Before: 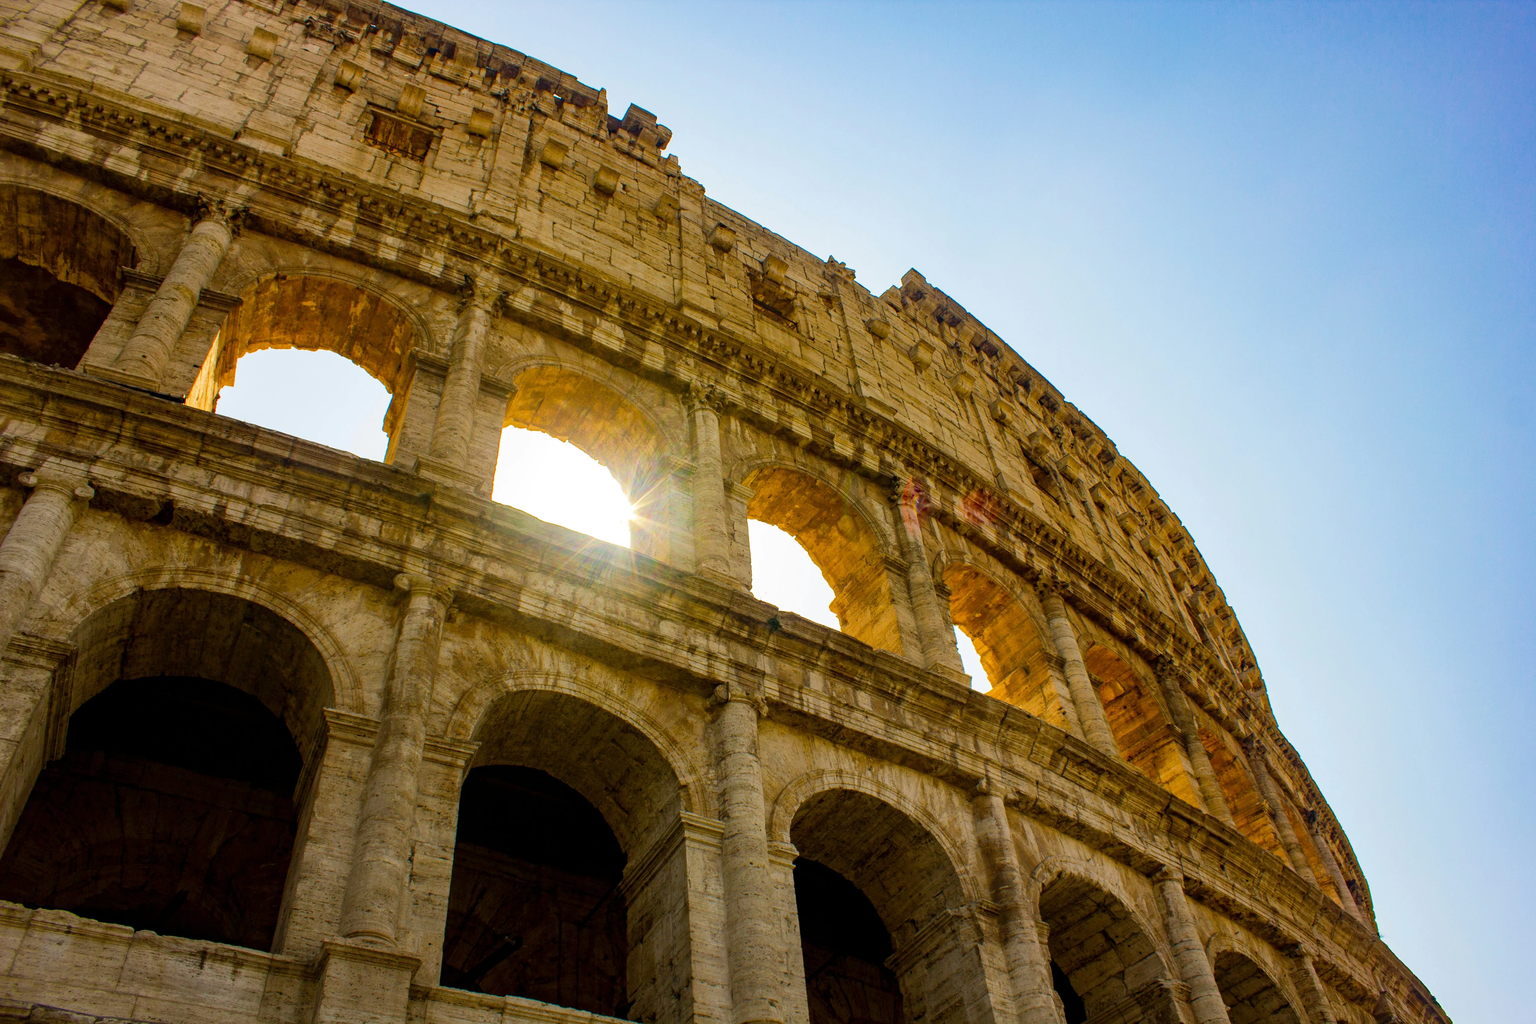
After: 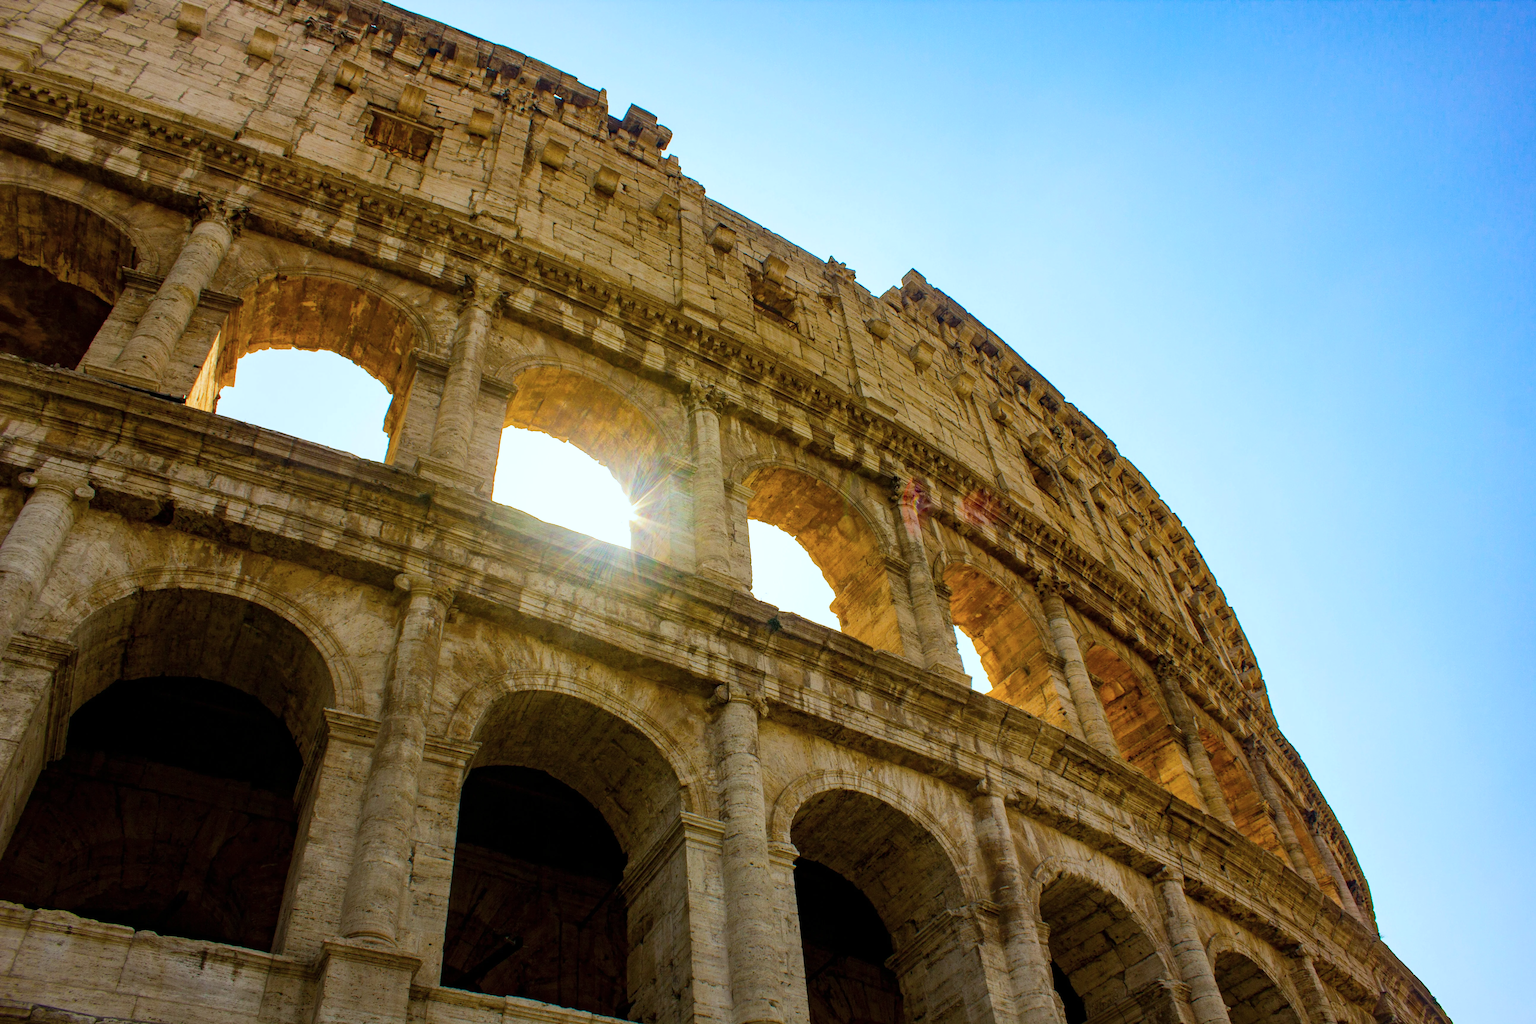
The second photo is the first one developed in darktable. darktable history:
color zones: curves: ch0 [(0.068, 0.464) (0.25, 0.5) (0.48, 0.508) (0.75, 0.536) (0.886, 0.476) (0.967, 0.456)]; ch1 [(0.066, 0.456) (0.25, 0.5) (0.616, 0.508) (0.746, 0.56) (0.934, 0.444)]
color correction: highlights a* -3.73, highlights b* -11.1
